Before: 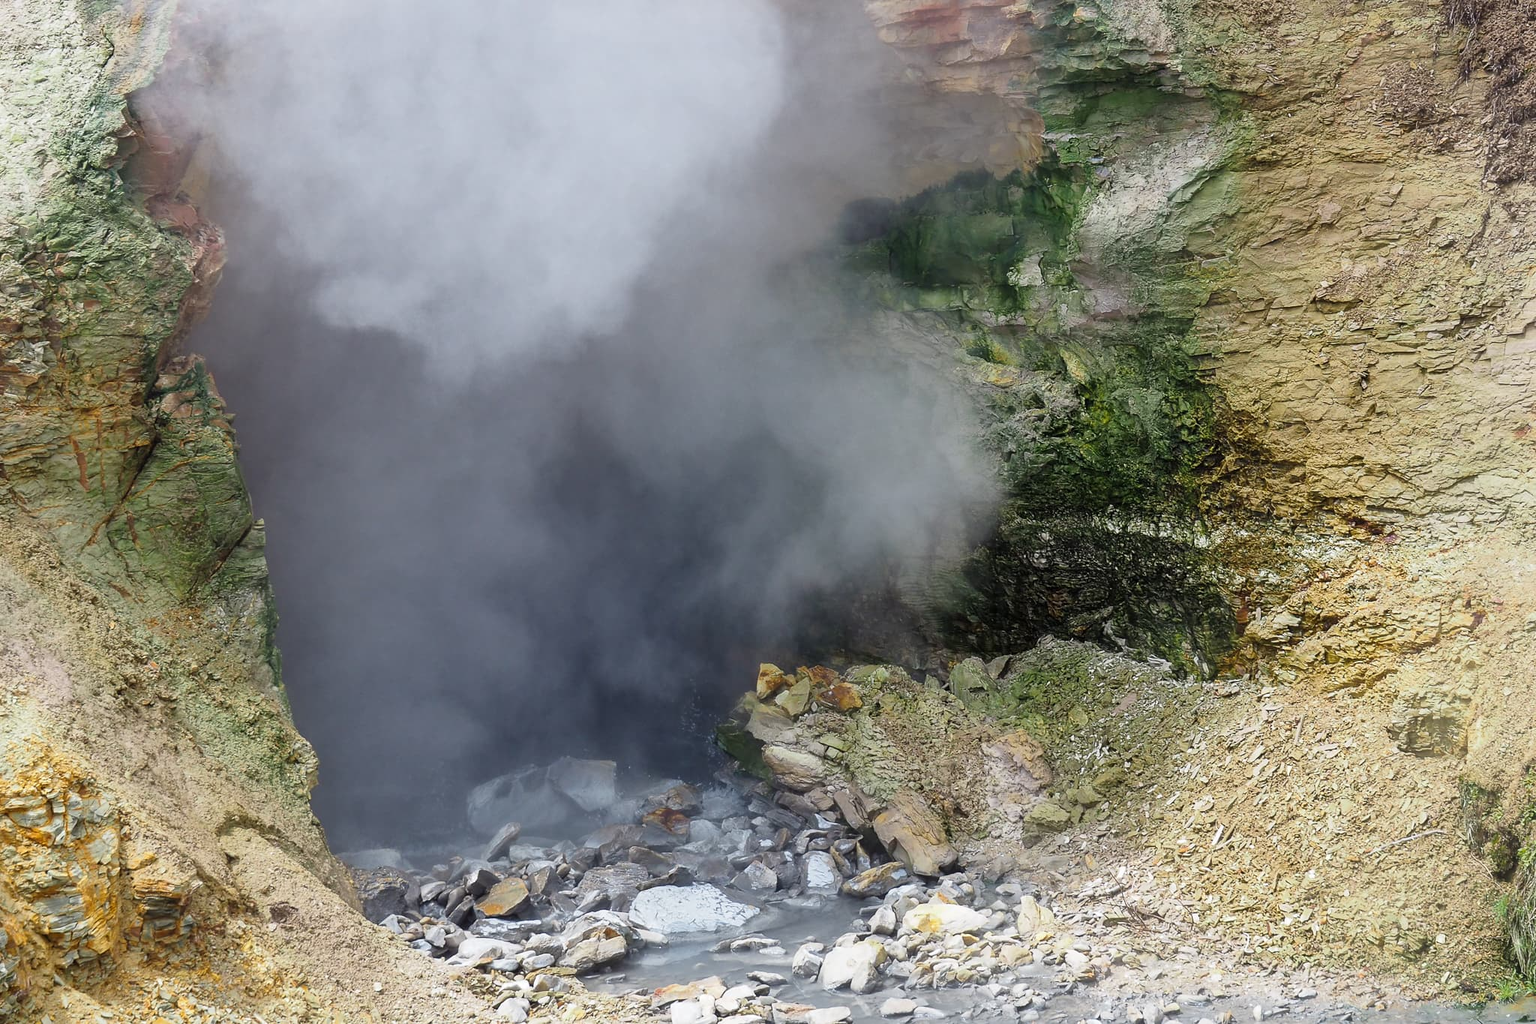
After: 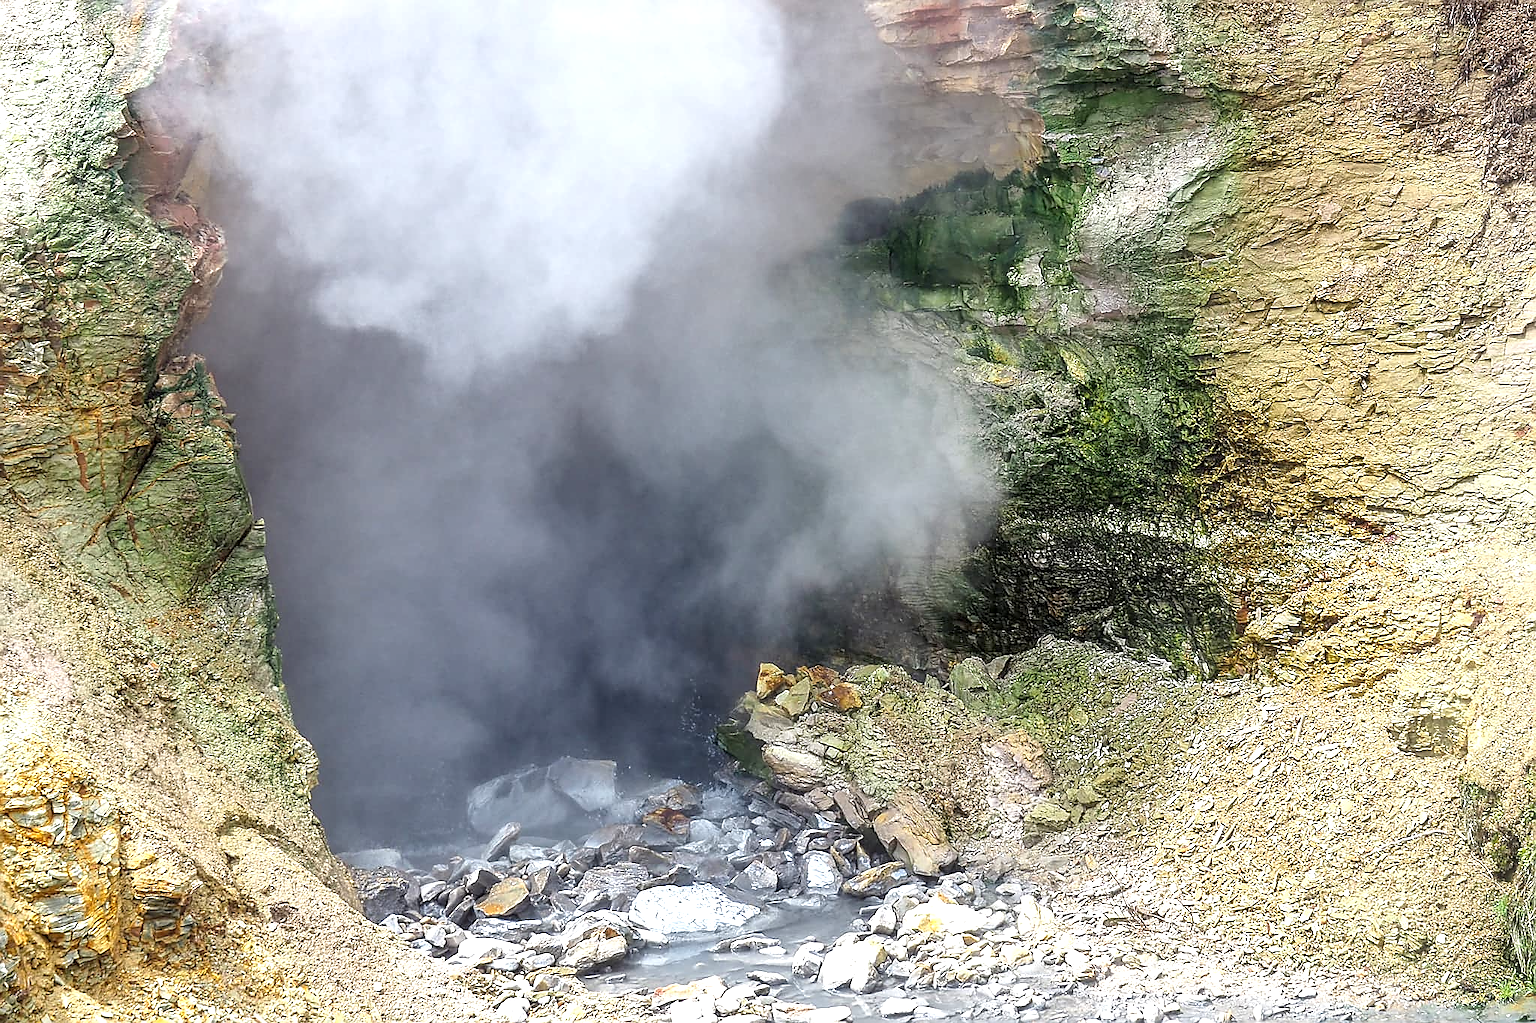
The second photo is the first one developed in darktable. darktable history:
local contrast: detail 130%
sharpen: radius 1.412, amount 1.253, threshold 0.735
exposure: exposure 0.656 EV, compensate highlight preservation false
